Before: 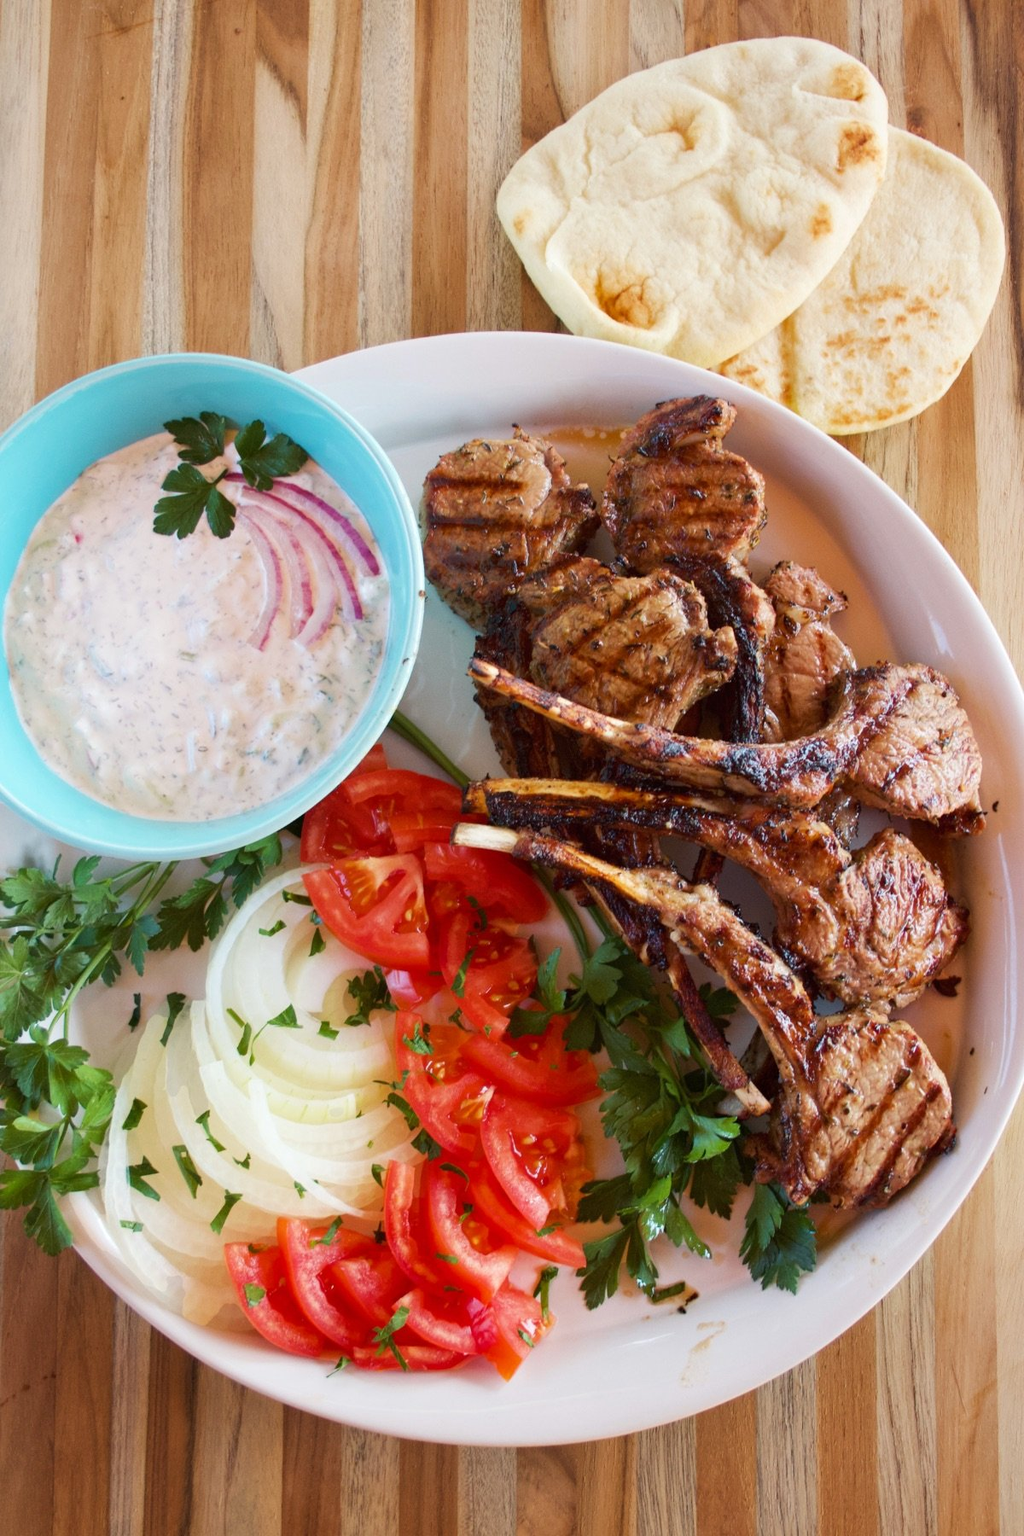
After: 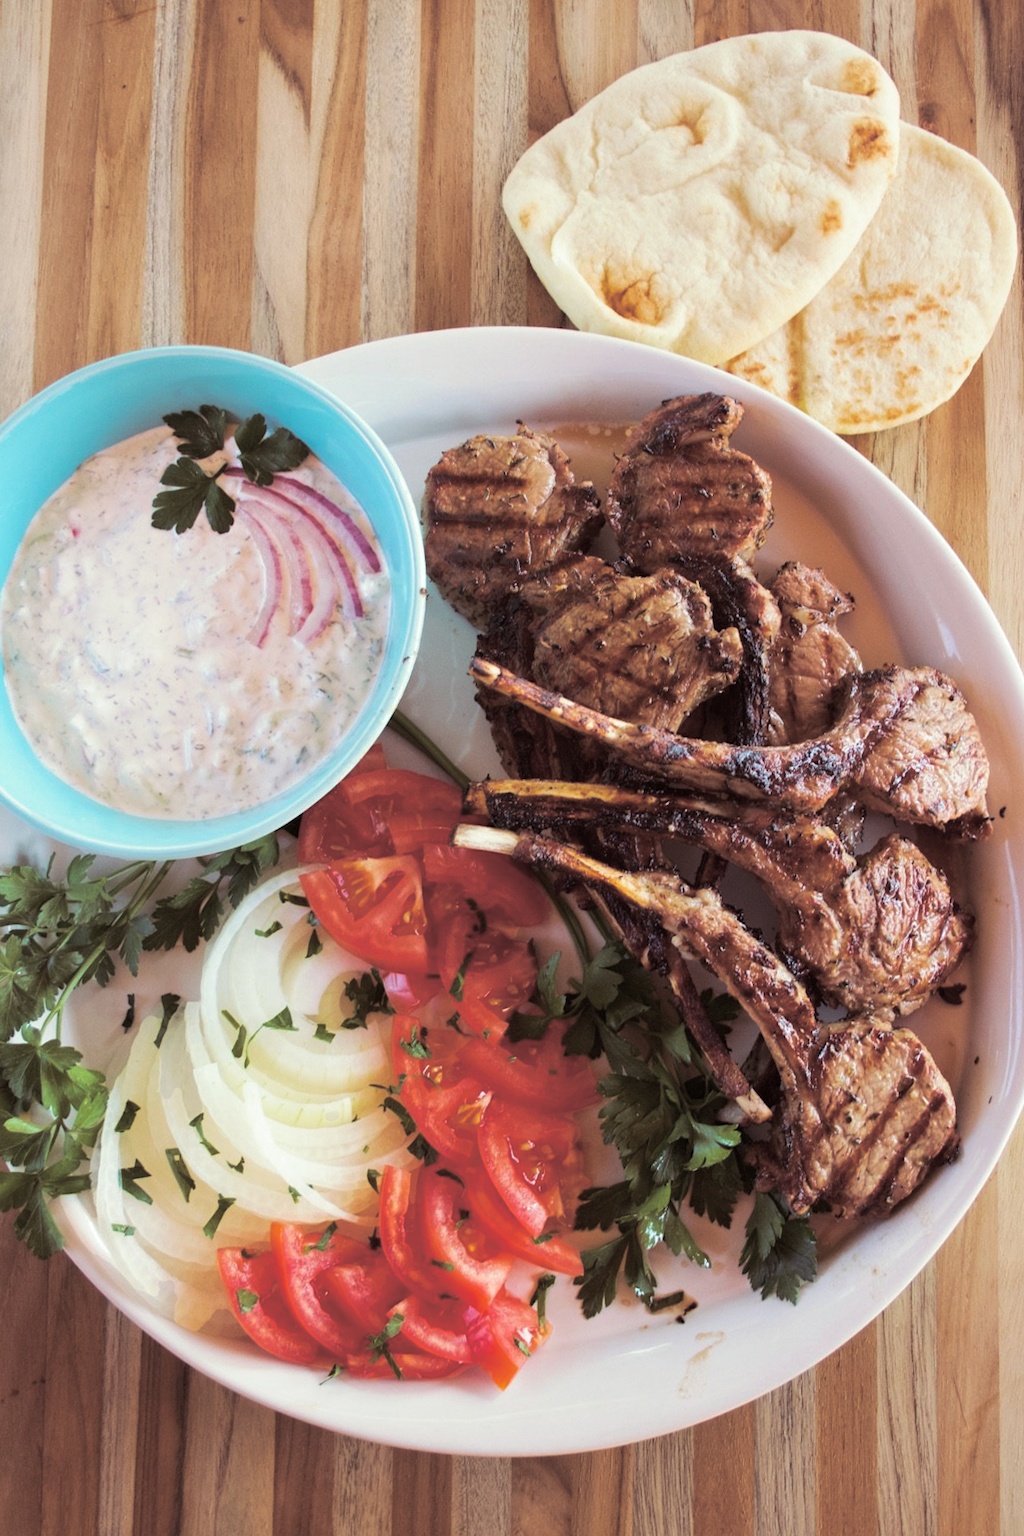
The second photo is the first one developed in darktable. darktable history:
split-toning: shadows › saturation 0.2
crop and rotate: angle -0.5°
tone equalizer: on, module defaults
